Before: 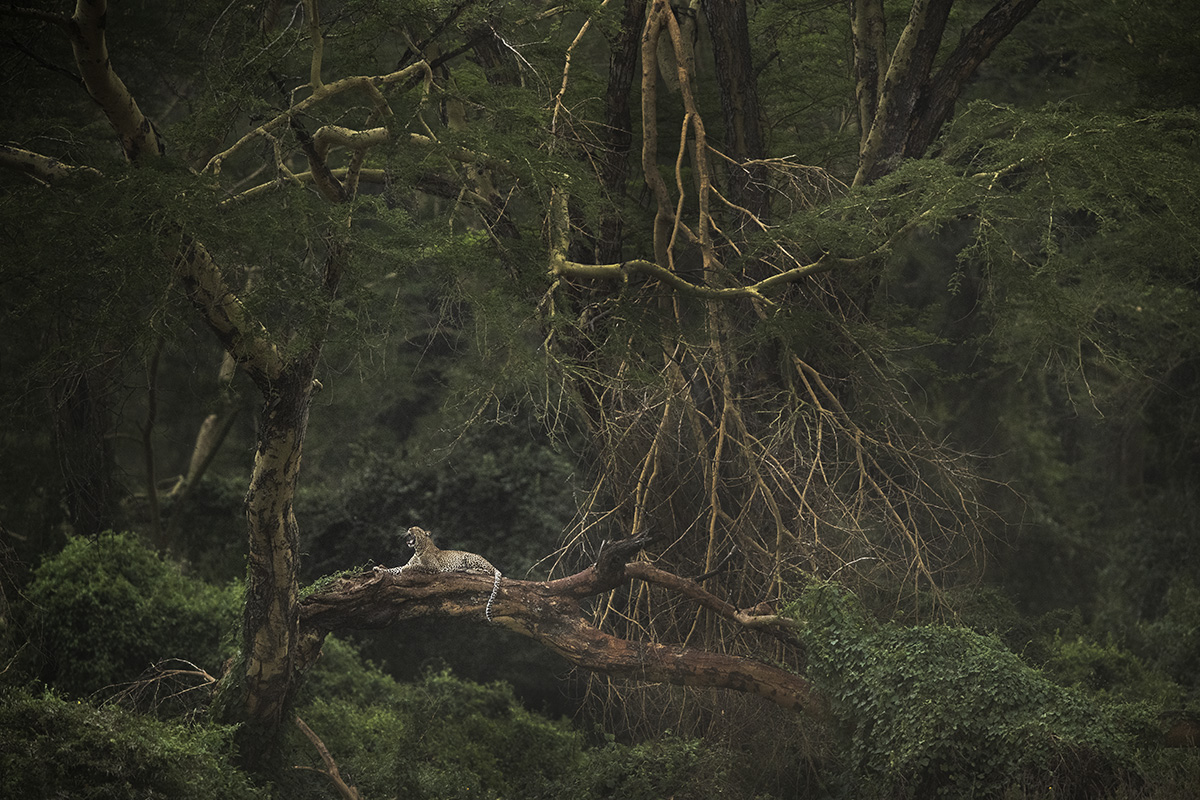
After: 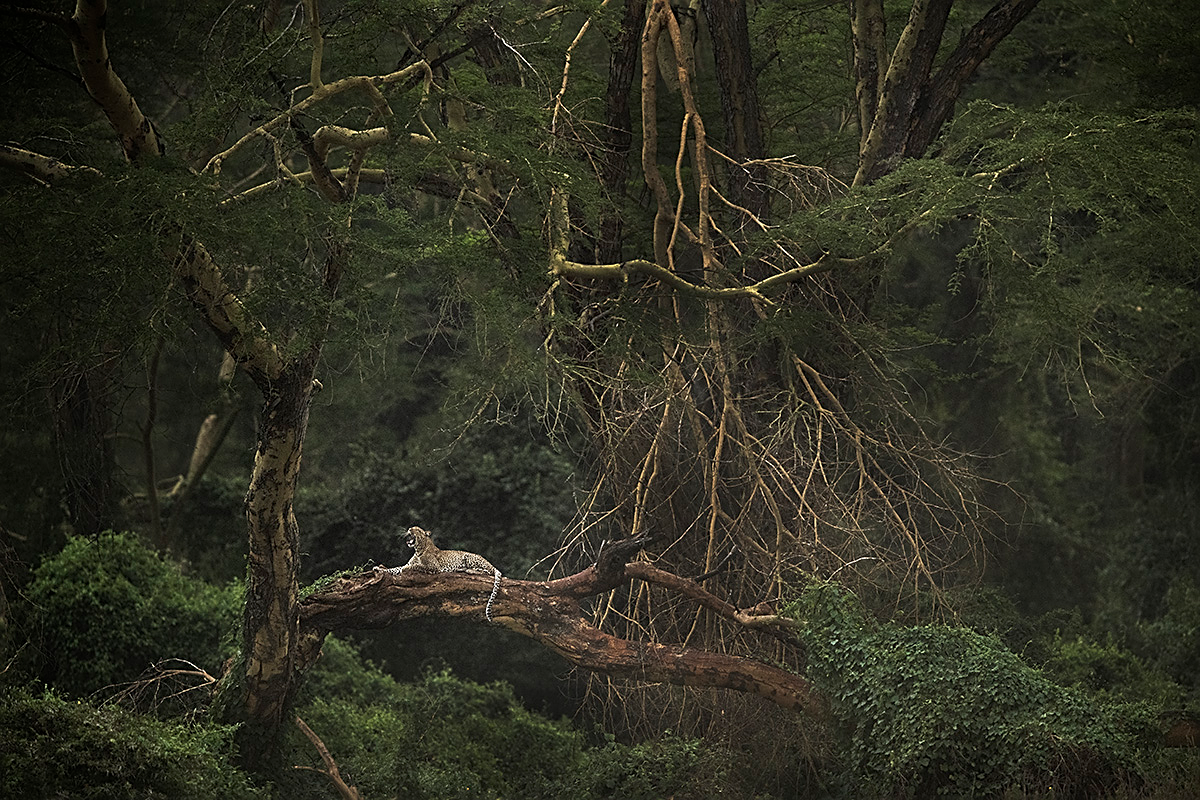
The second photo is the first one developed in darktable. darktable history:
sharpen: amount 0.573
